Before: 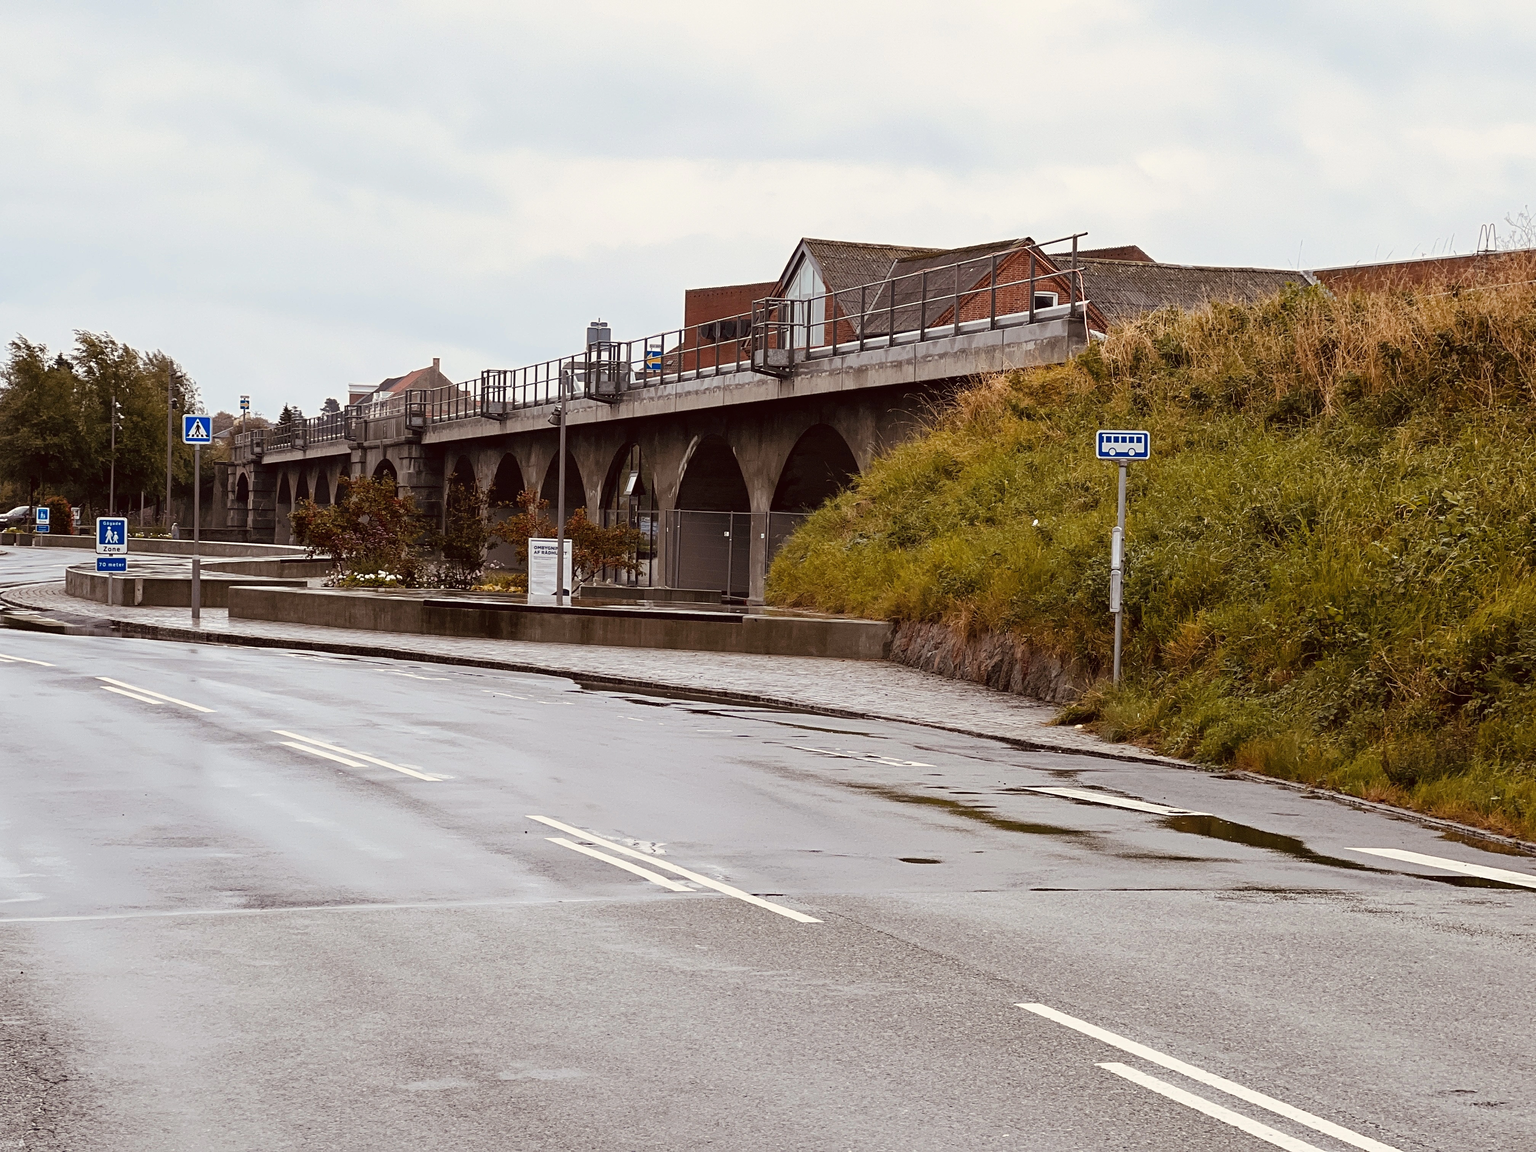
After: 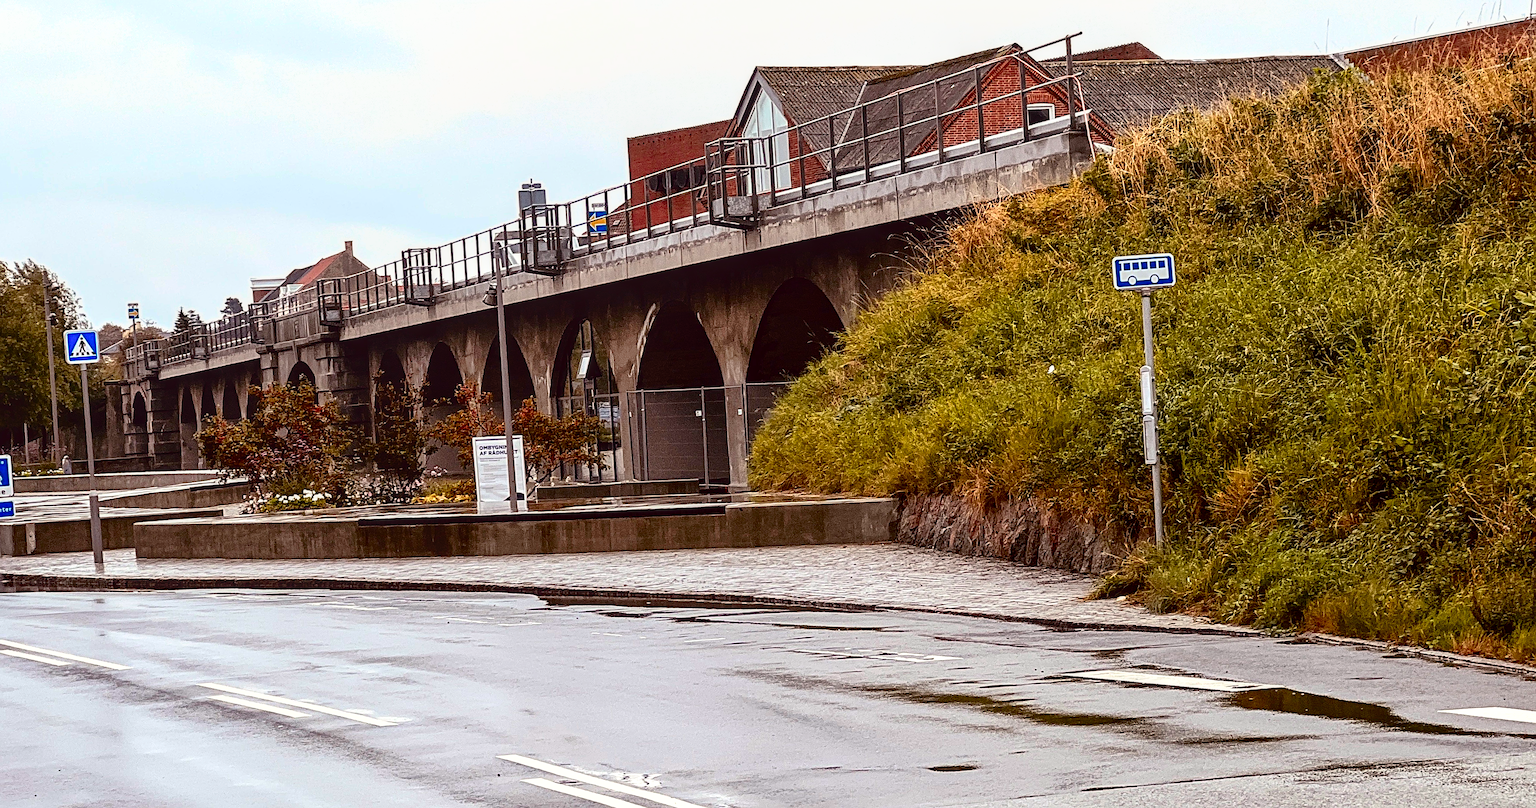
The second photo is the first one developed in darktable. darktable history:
tone curve: curves: ch0 [(0, 0) (0.139, 0.067) (0.319, 0.269) (0.498, 0.505) (0.725, 0.824) (0.864, 0.945) (0.985, 1)]; ch1 [(0, 0) (0.291, 0.197) (0.456, 0.426) (0.495, 0.488) (0.557, 0.578) (0.599, 0.644) (0.702, 0.786) (1, 1)]; ch2 [(0, 0) (0.125, 0.089) (0.353, 0.329) (0.447, 0.43) (0.557, 0.566) (0.63, 0.667) (1, 1)], color space Lab, independent channels, preserve colors none
exposure: black level correction 0.001, exposure -0.125 EV, compensate exposure bias true, compensate highlight preservation false
tone equalizer: -8 EV -0.417 EV, -7 EV -0.389 EV, -6 EV -0.333 EV, -5 EV -0.222 EV, -3 EV 0.222 EV, -2 EV 0.333 EV, -1 EV 0.389 EV, +0 EV 0.417 EV, edges refinement/feathering 500, mask exposure compensation -1.25 EV, preserve details no
shadows and highlights: on, module defaults
sharpen: on, module defaults
rotate and perspective: rotation -5°, crop left 0.05, crop right 0.952, crop top 0.11, crop bottom 0.89
crop: left 5.596%, top 10.314%, right 3.534%, bottom 19.395%
local contrast: on, module defaults
